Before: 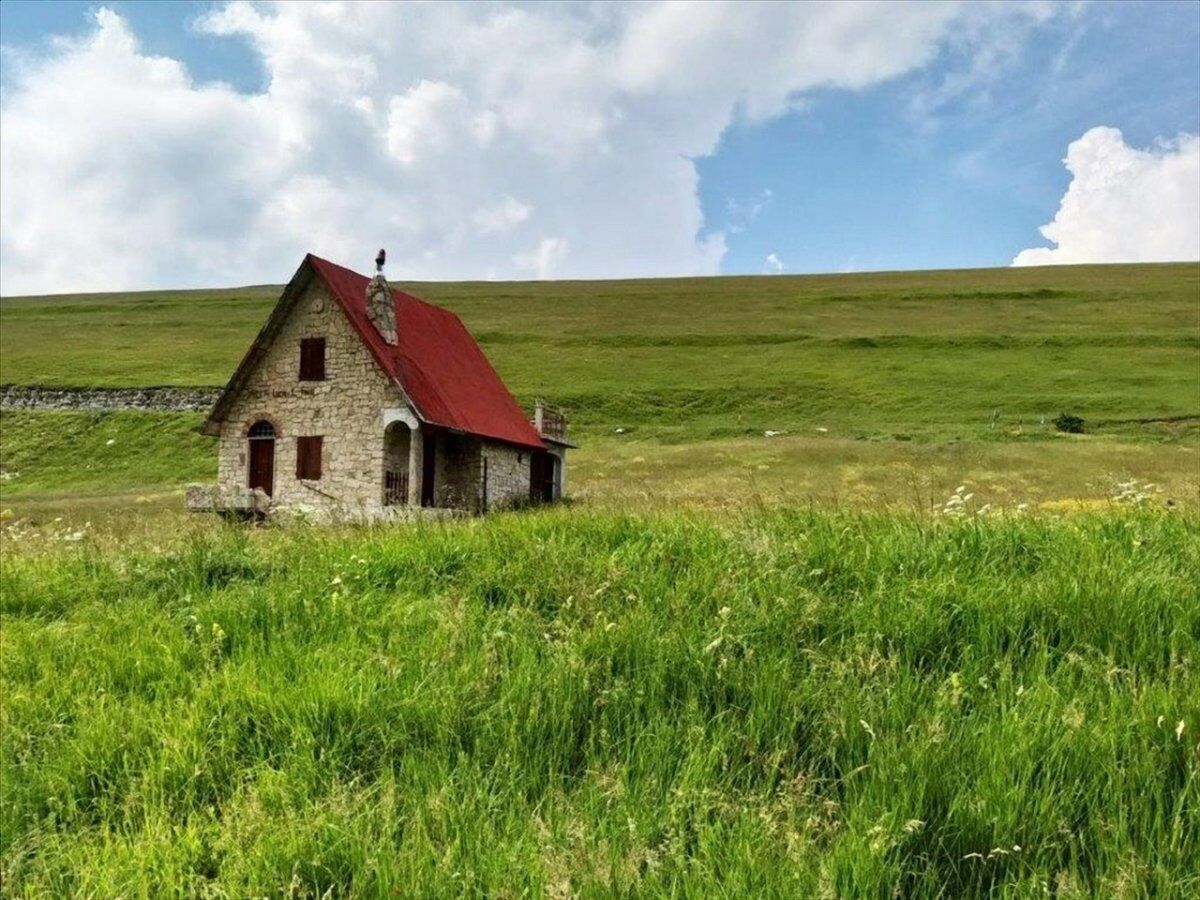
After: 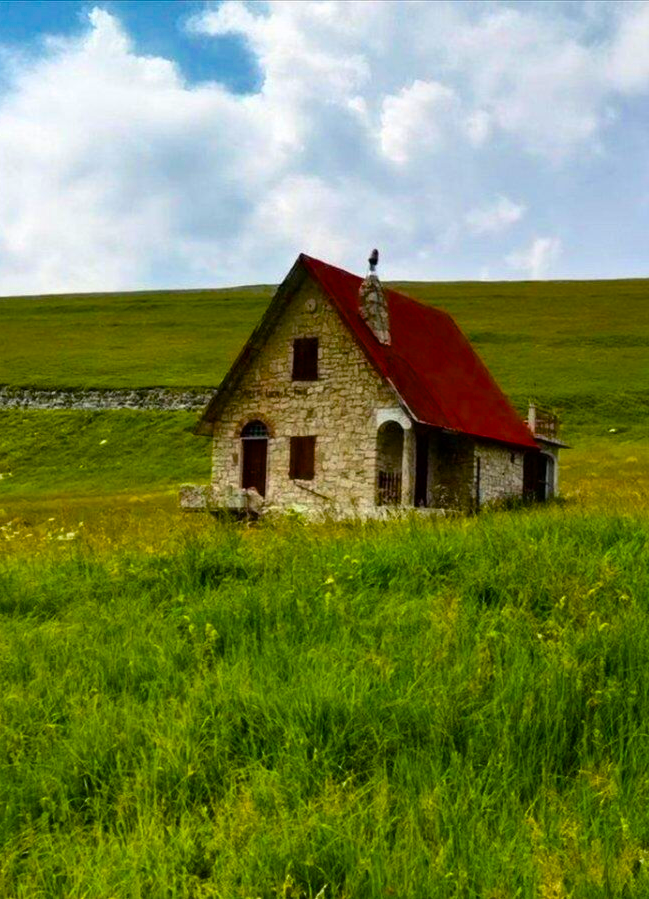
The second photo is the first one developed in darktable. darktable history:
base curve: curves: ch0 [(0, 0) (0.303, 0.277) (1, 1)], exposure shift 0.567, preserve colors none
crop: left 0.661%, right 45.221%, bottom 0.089%
color balance rgb: linear chroma grading › global chroma 19.708%, perceptual saturation grading › global saturation 30.575%, saturation formula JzAzBz (2021)
